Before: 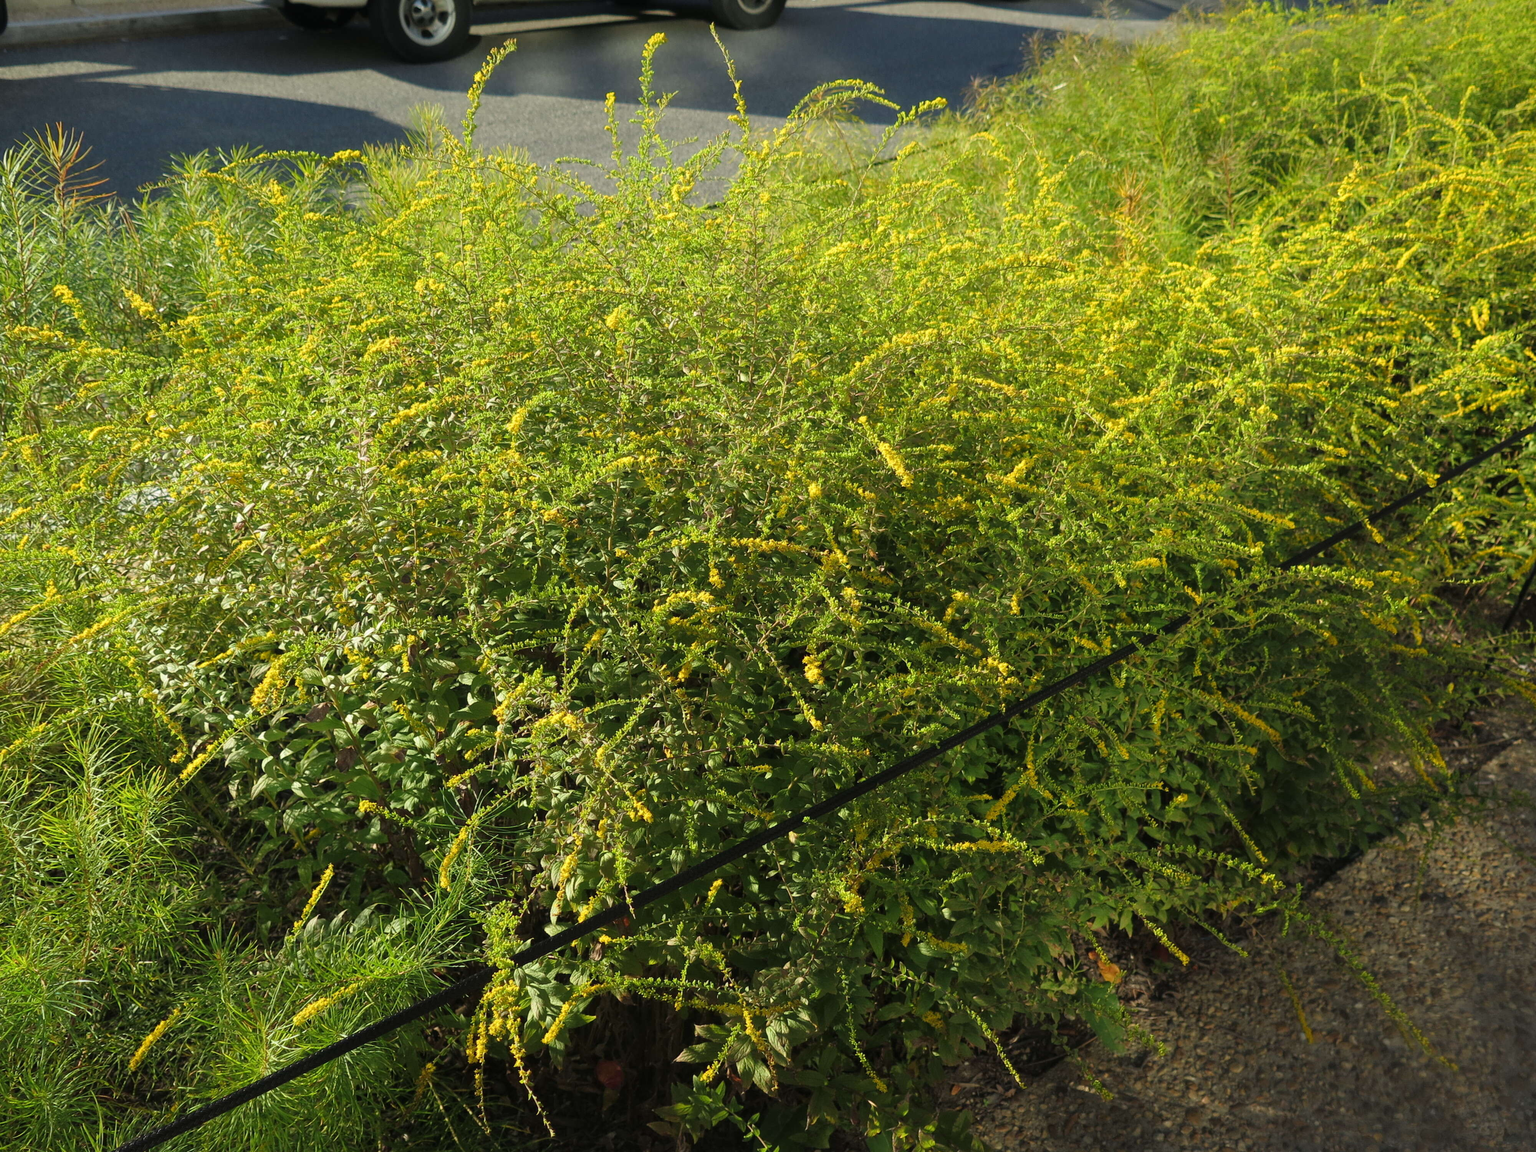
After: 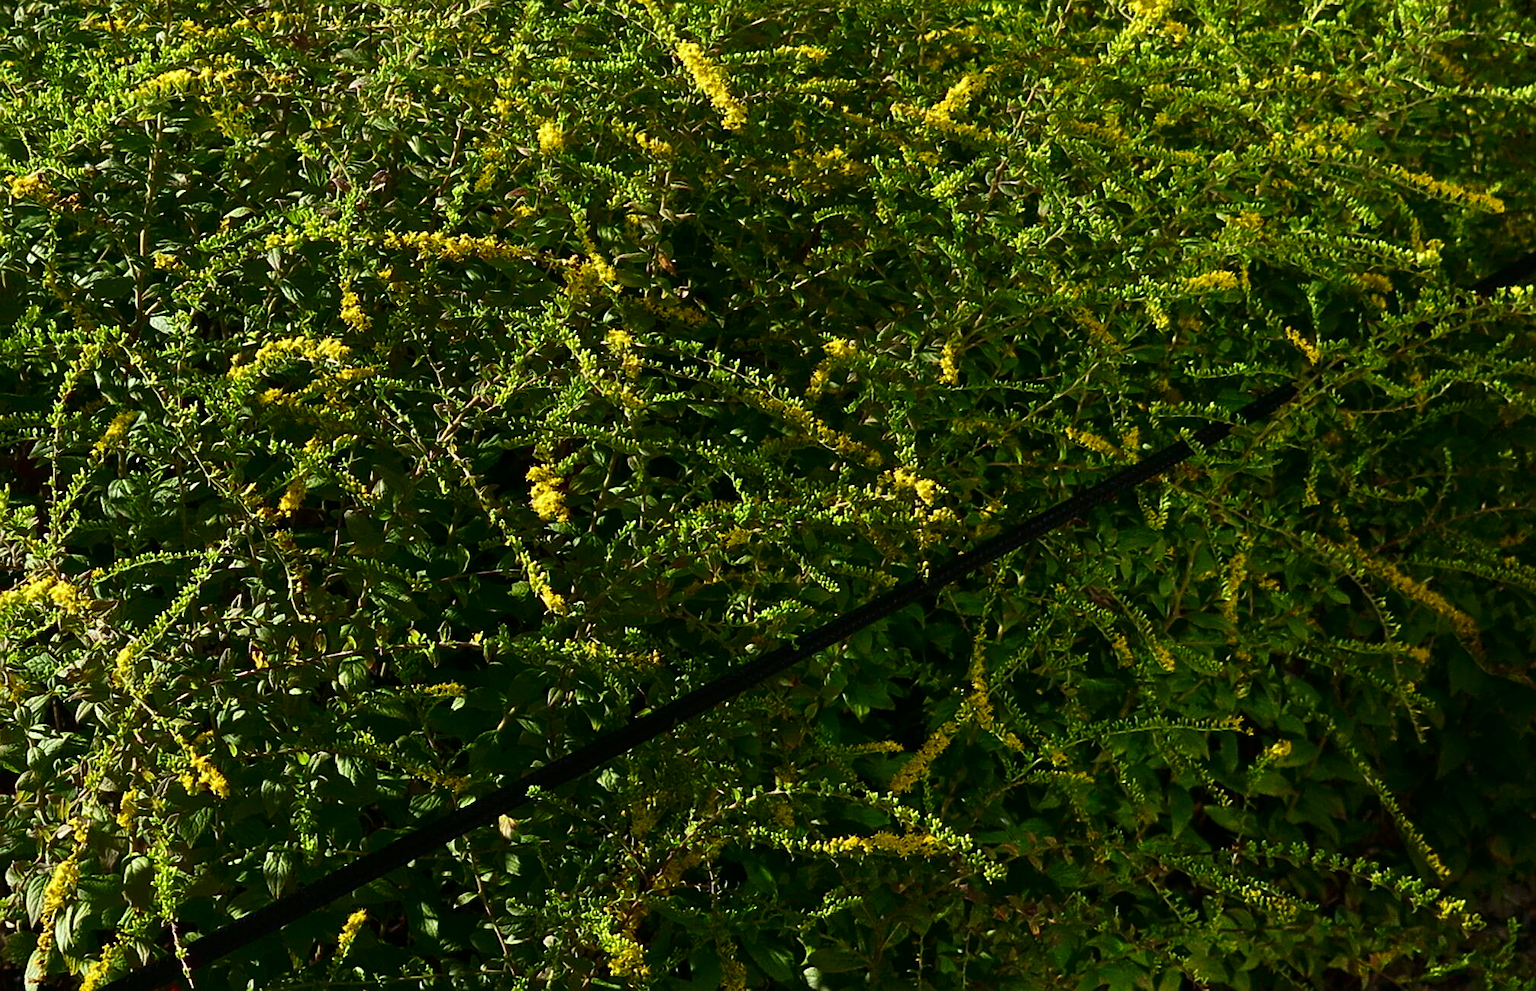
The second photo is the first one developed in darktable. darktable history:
crop: left 35.03%, top 36.625%, right 14.663%, bottom 20.057%
sharpen: on, module defaults
contrast brightness saturation: contrast 0.13, brightness -0.24, saturation 0.14
color calibration: illuminant as shot in camera, x 0.358, y 0.373, temperature 4628.91 K
